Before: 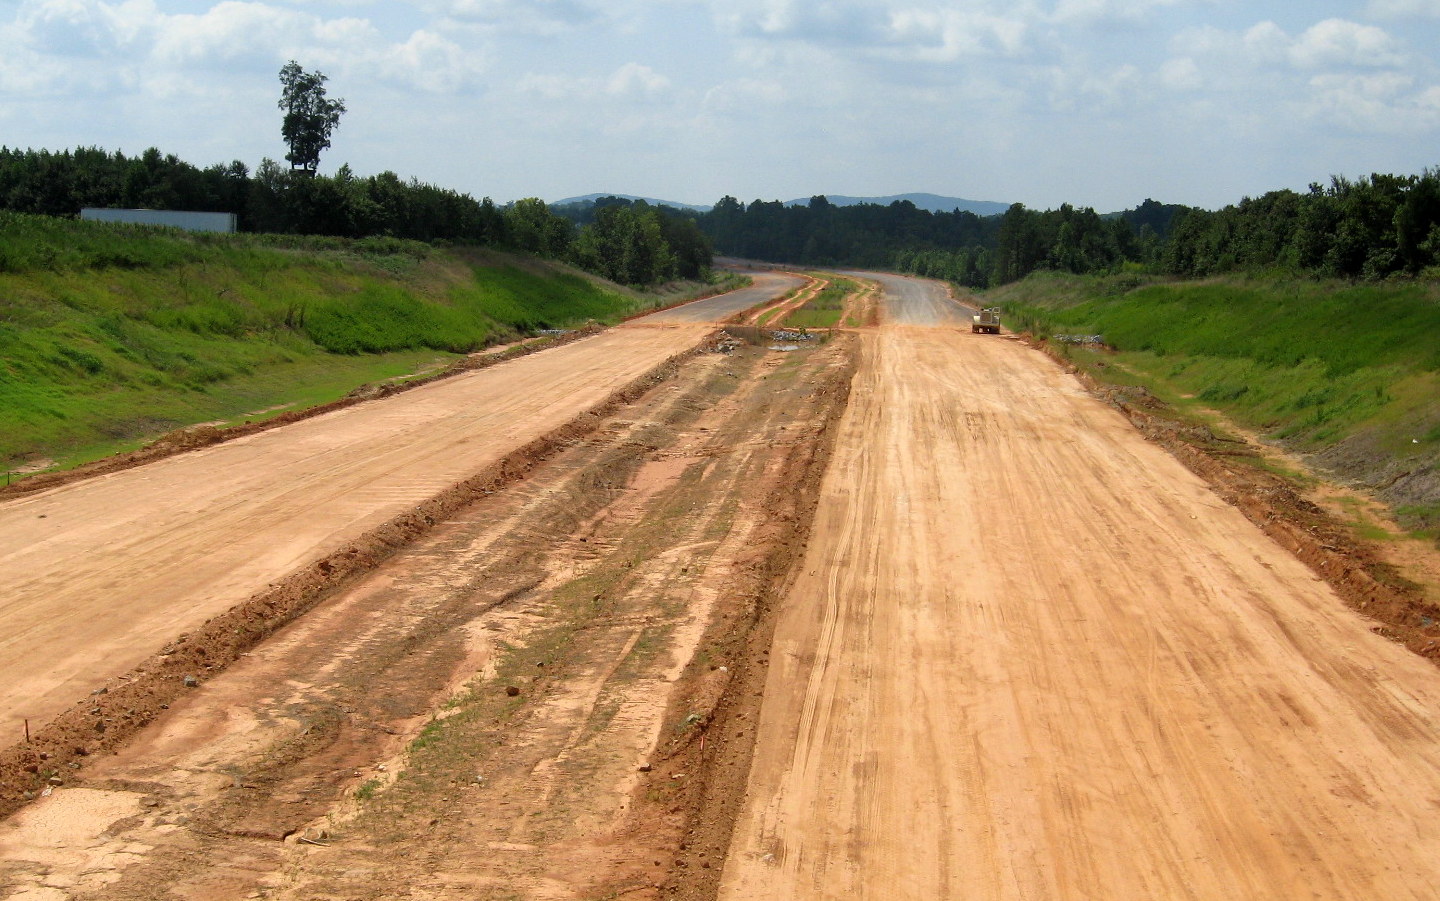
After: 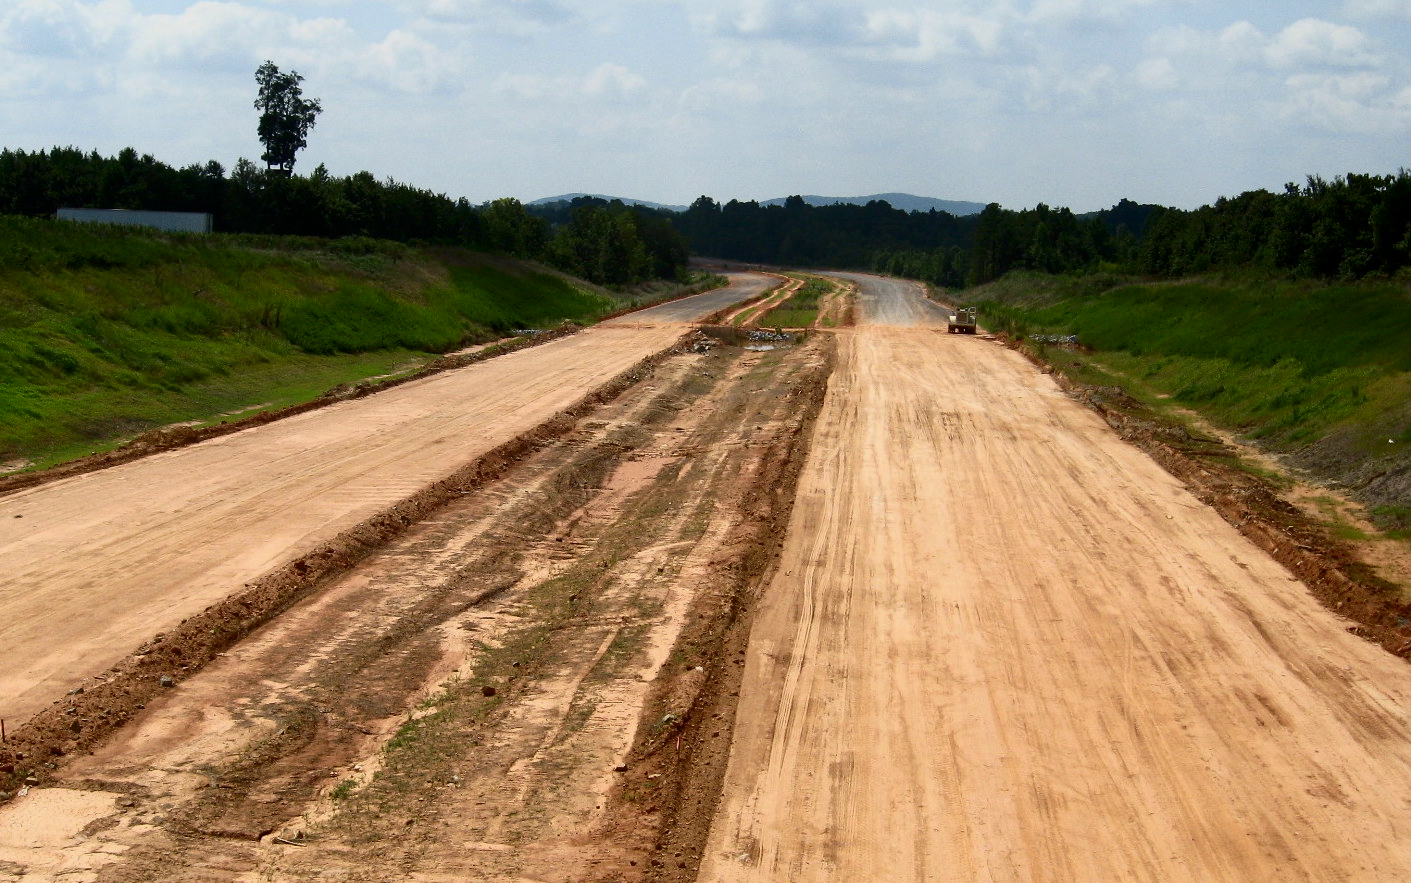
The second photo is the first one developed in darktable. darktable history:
exposure: exposure -0.436 EV, compensate highlight preservation false
contrast brightness saturation: contrast 0.289
crop: left 1.674%, right 0.288%, bottom 1.936%
